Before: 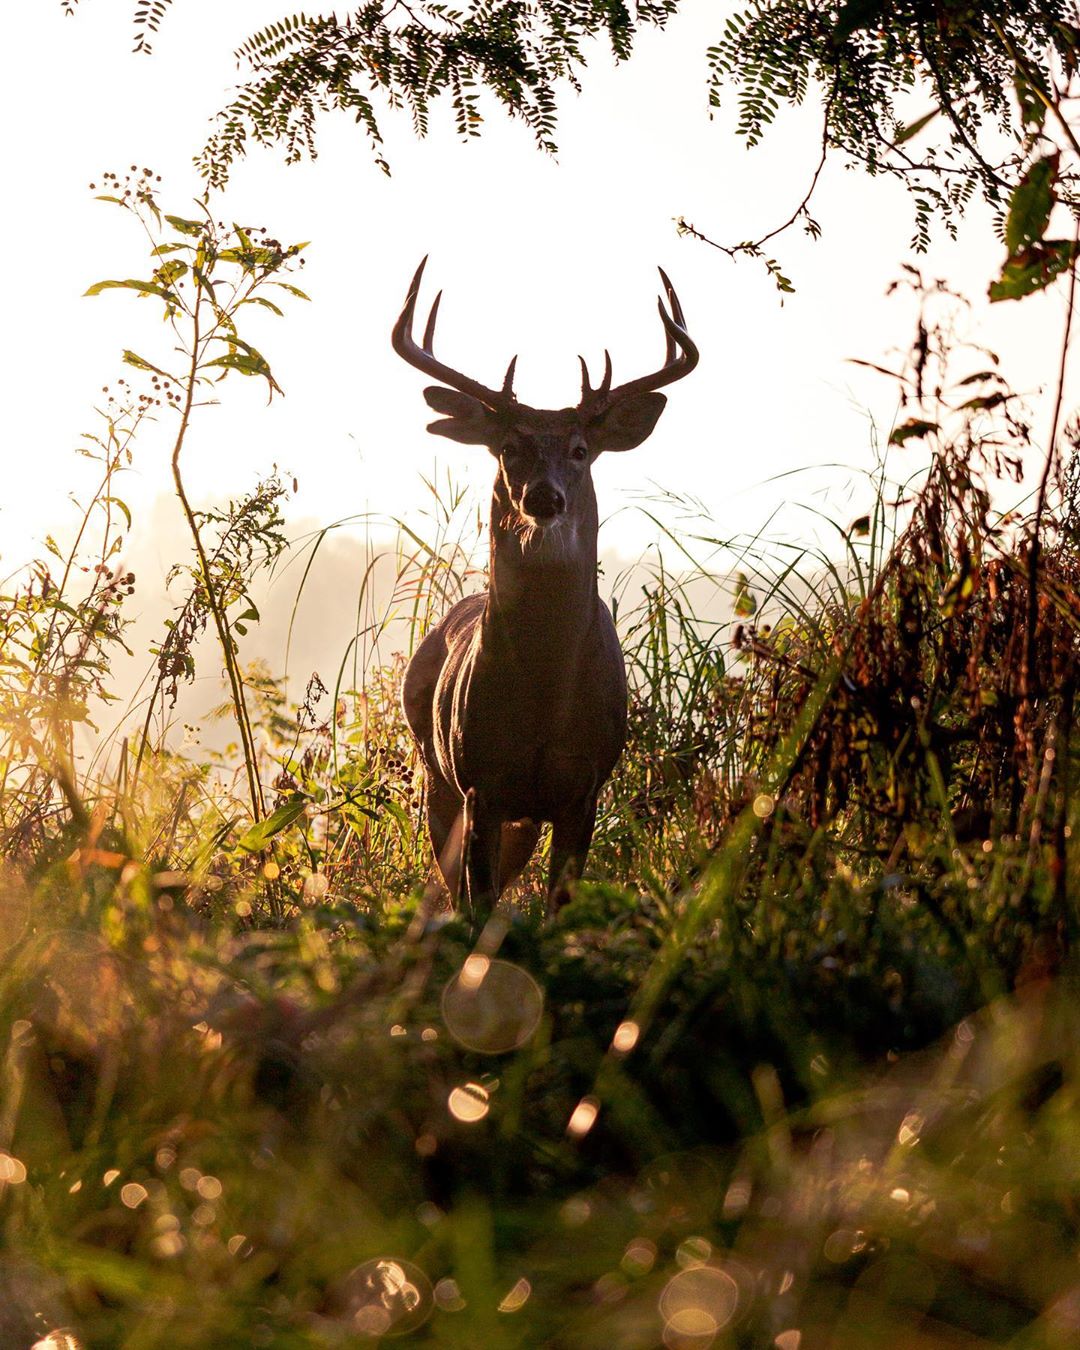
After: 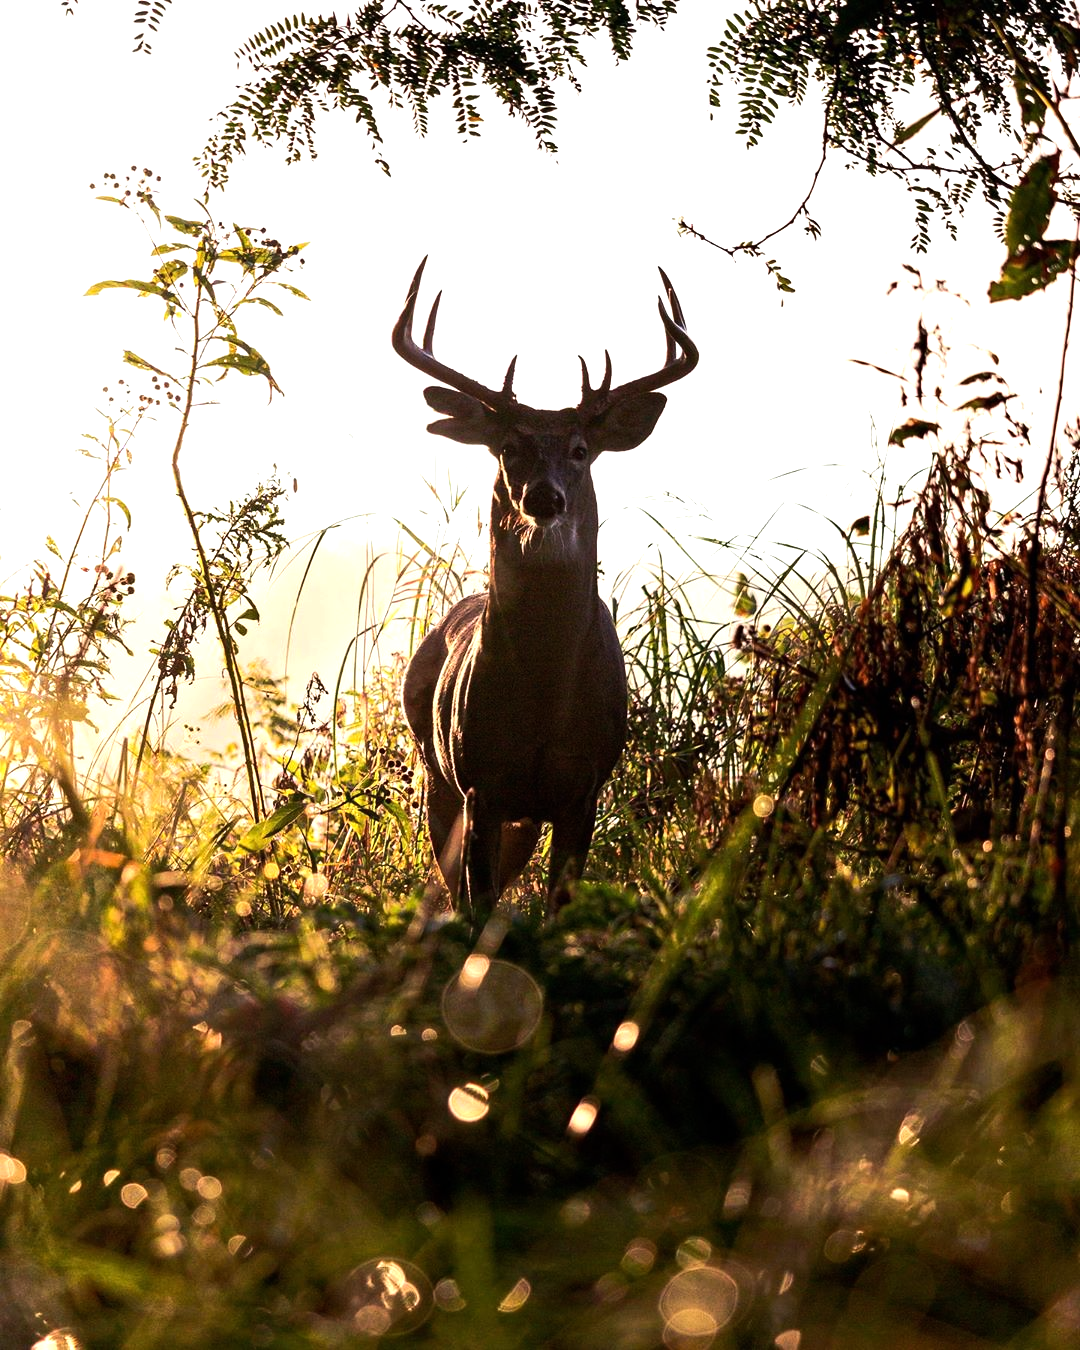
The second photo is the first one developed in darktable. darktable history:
tone equalizer: -8 EV -0.783 EV, -7 EV -0.74 EV, -6 EV -0.632 EV, -5 EV -0.424 EV, -3 EV 0.392 EV, -2 EV 0.6 EV, -1 EV 0.7 EV, +0 EV 0.735 EV, edges refinement/feathering 500, mask exposure compensation -1.57 EV, preserve details no
